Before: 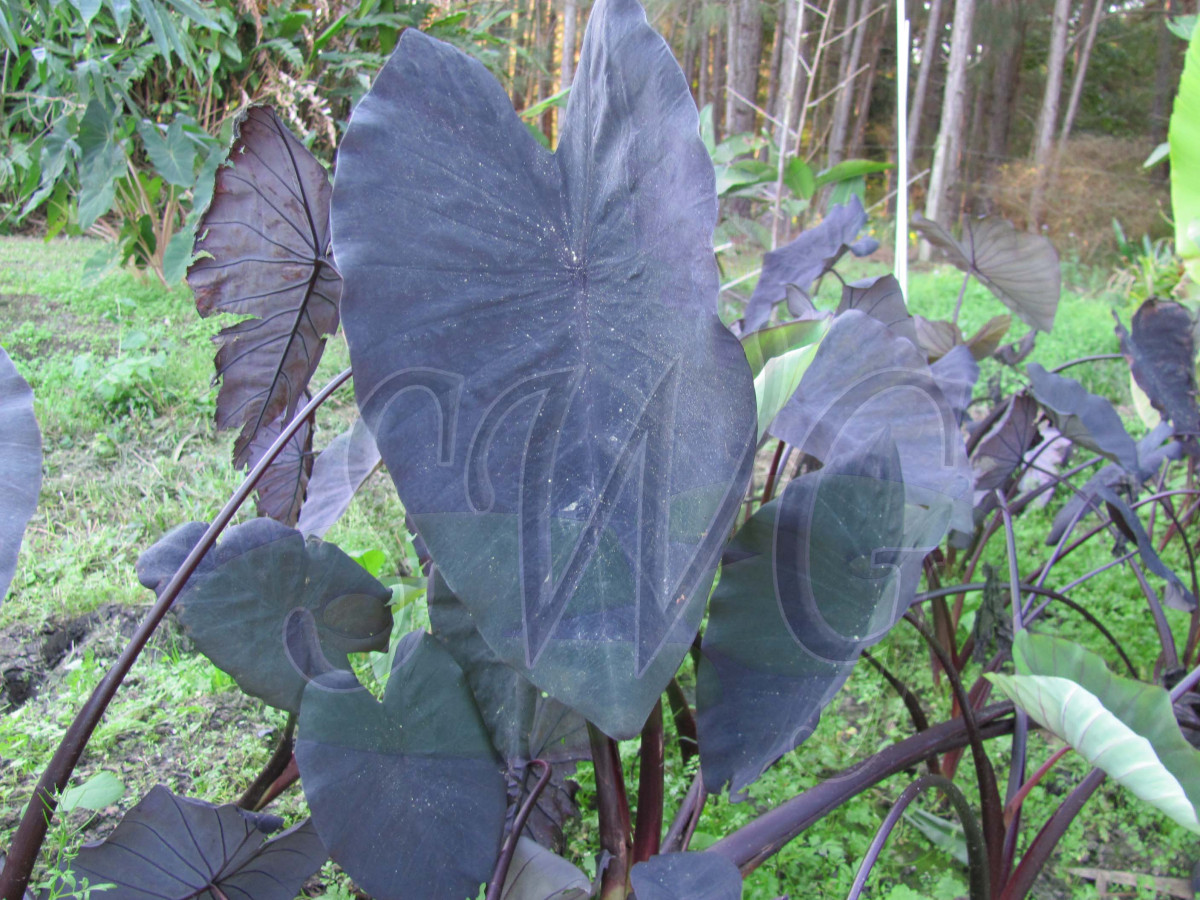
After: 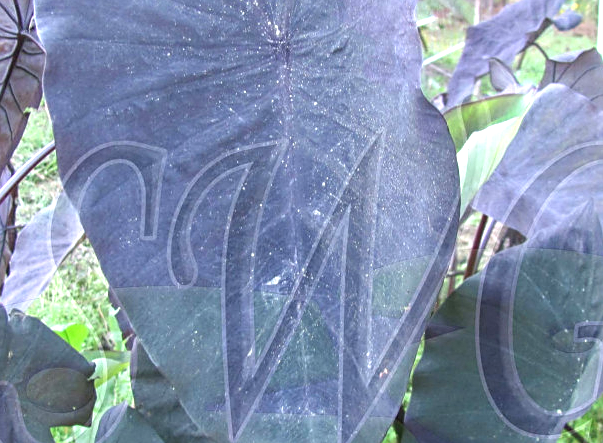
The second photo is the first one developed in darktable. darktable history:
exposure: exposure 0.6 EV, compensate highlight preservation false
crop: left 24.786%, top 25.175%, right 24.906%, bottom 25.542%
sharpen: on, module defaults
local contrast: on, module defaults
